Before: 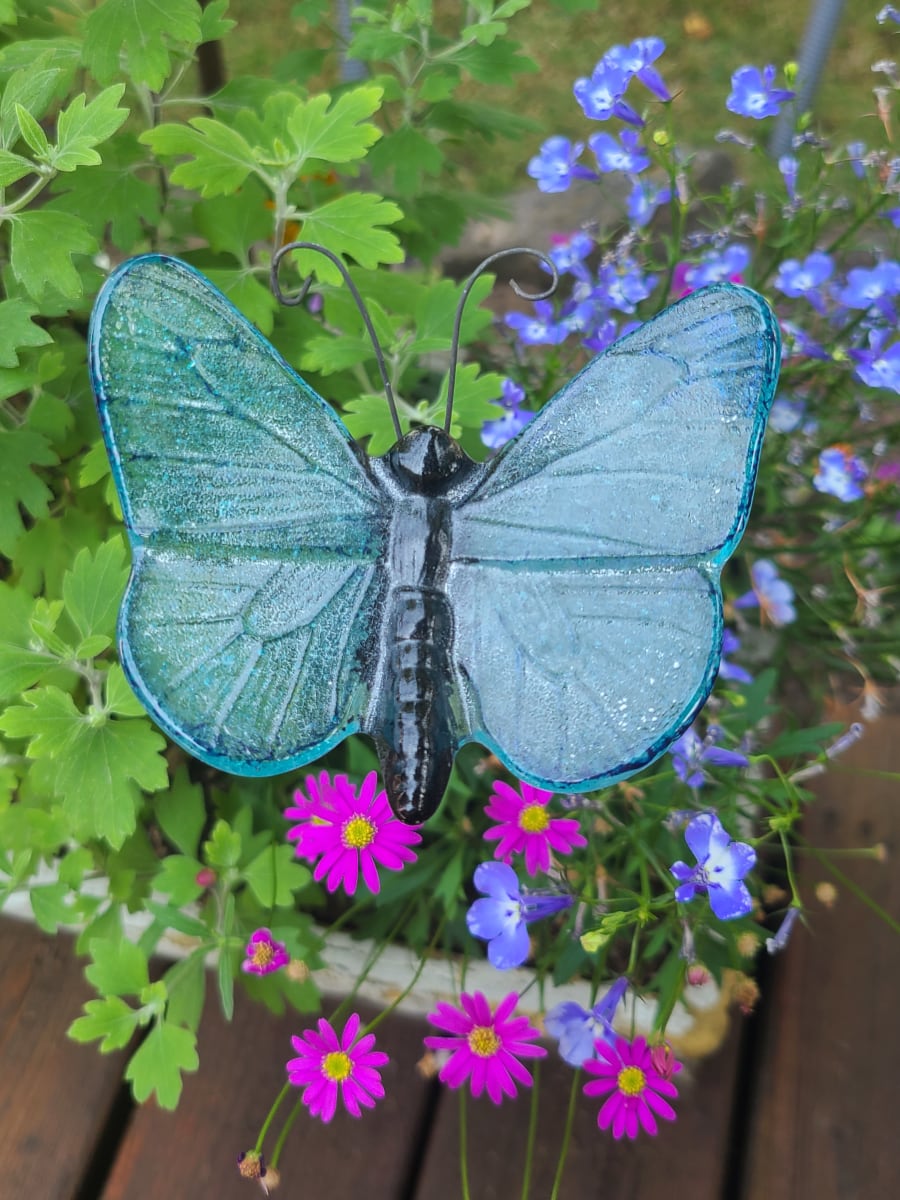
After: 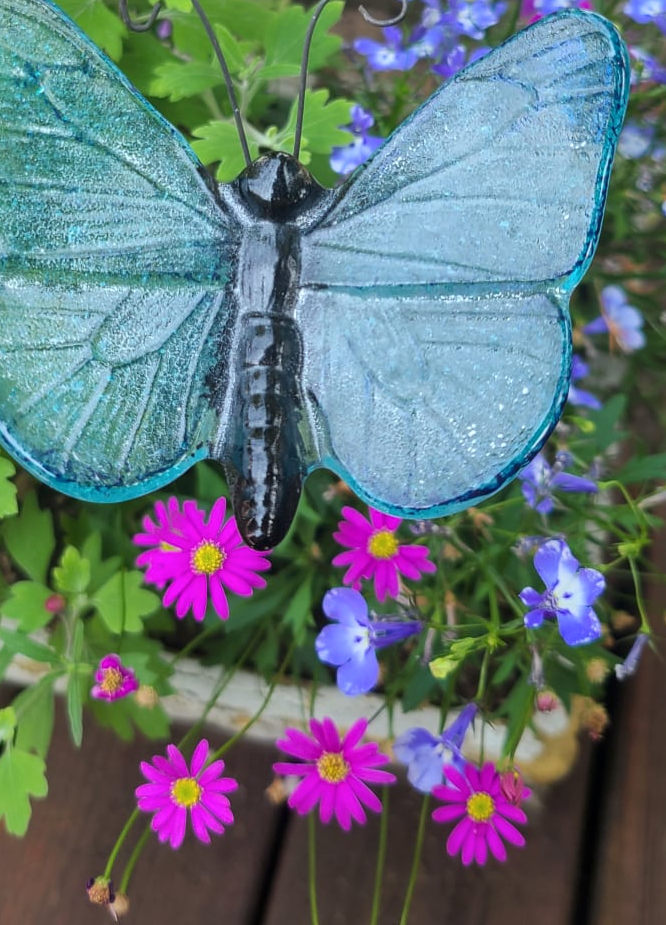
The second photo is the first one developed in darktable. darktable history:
crop: left 16.871%, top 22.857%, right 9.116%
local contrast: mode bilateral grid, contrast 20, coarseness 50, detail 120%, midtone range 0.2
tone equalizer: on, module defaults
